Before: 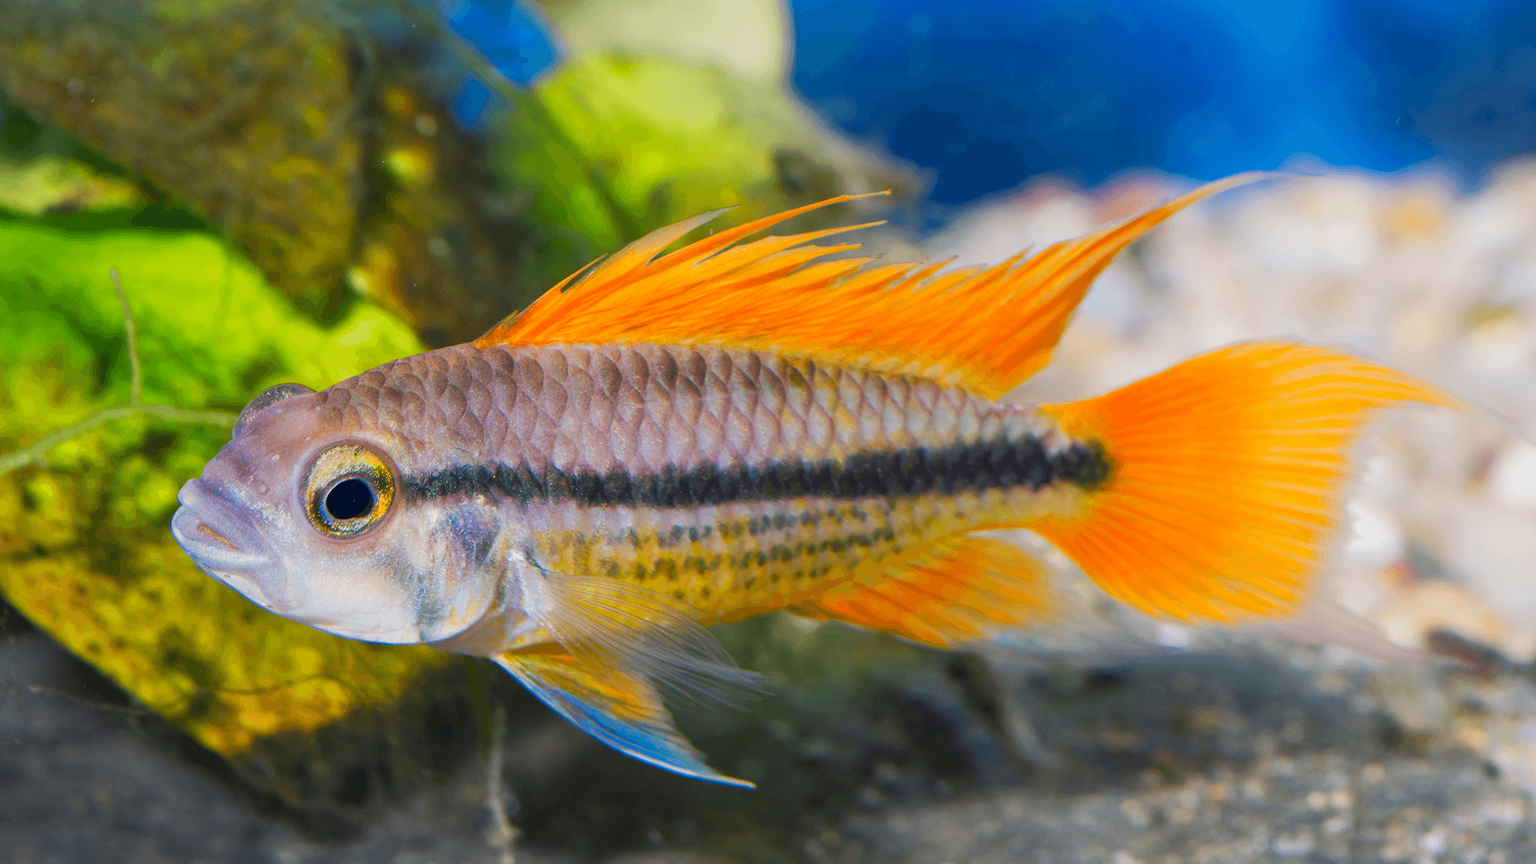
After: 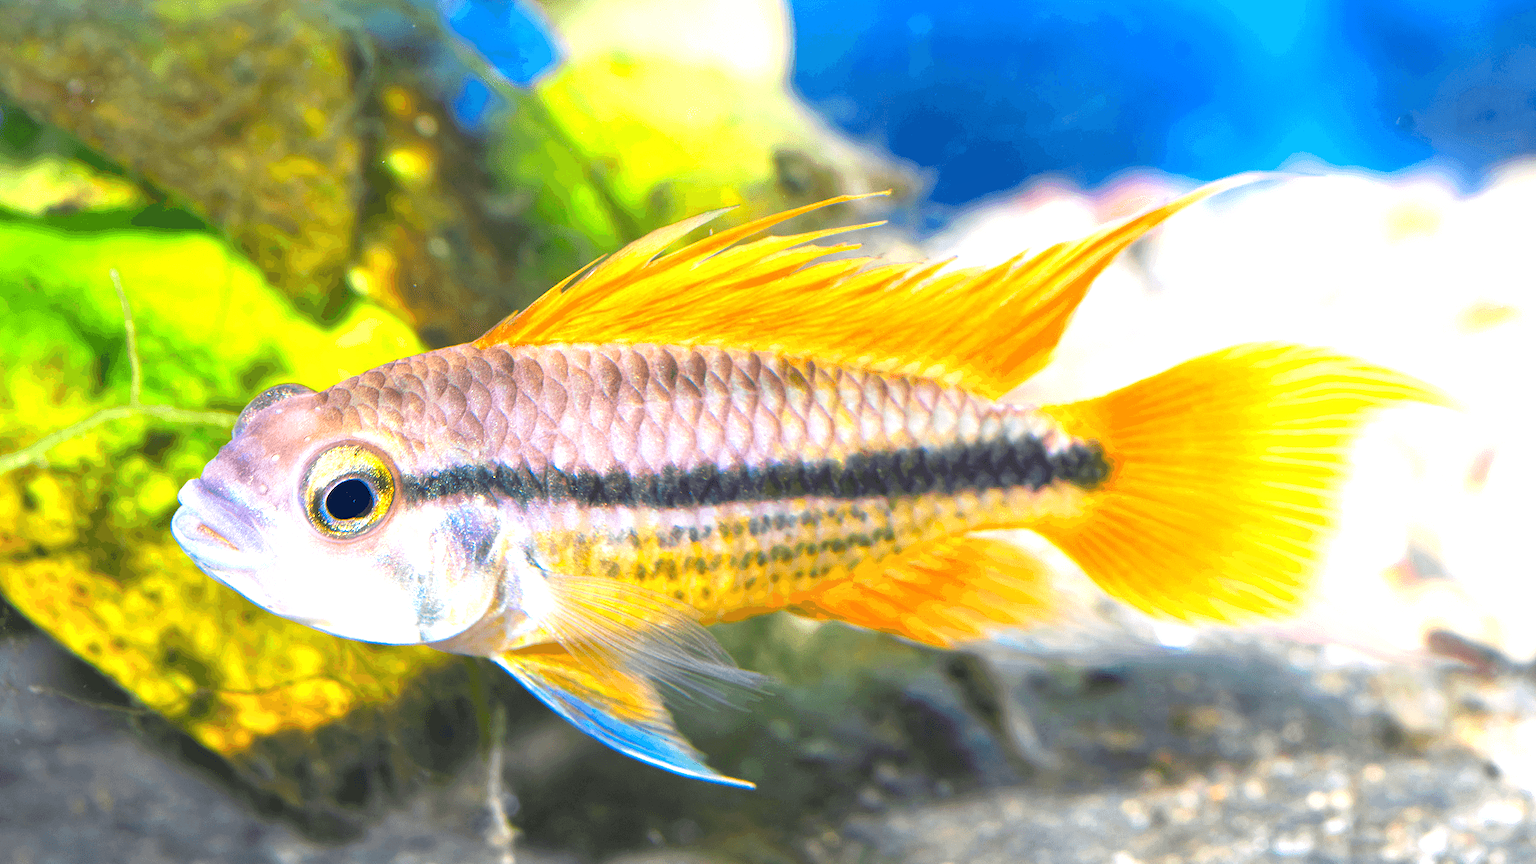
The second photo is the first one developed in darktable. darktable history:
exposure: black level correction 0, exposure 1.3 EV, compensate exposure bias true, compensate highlight preservation false
tone equalizer: on, module defaults
